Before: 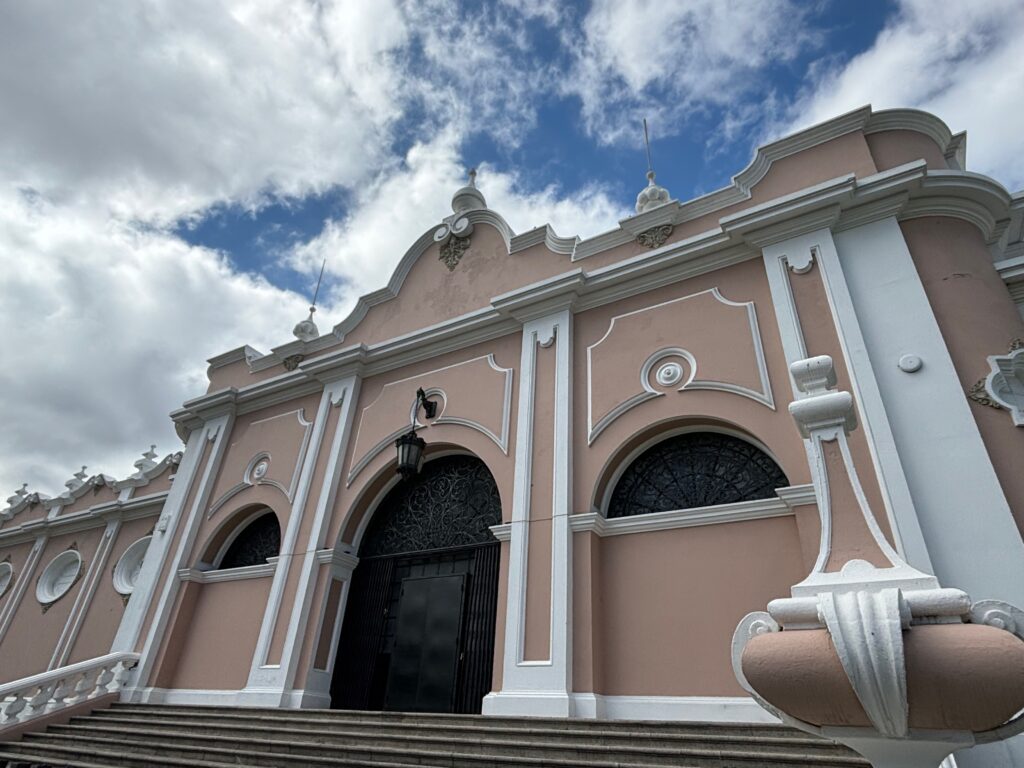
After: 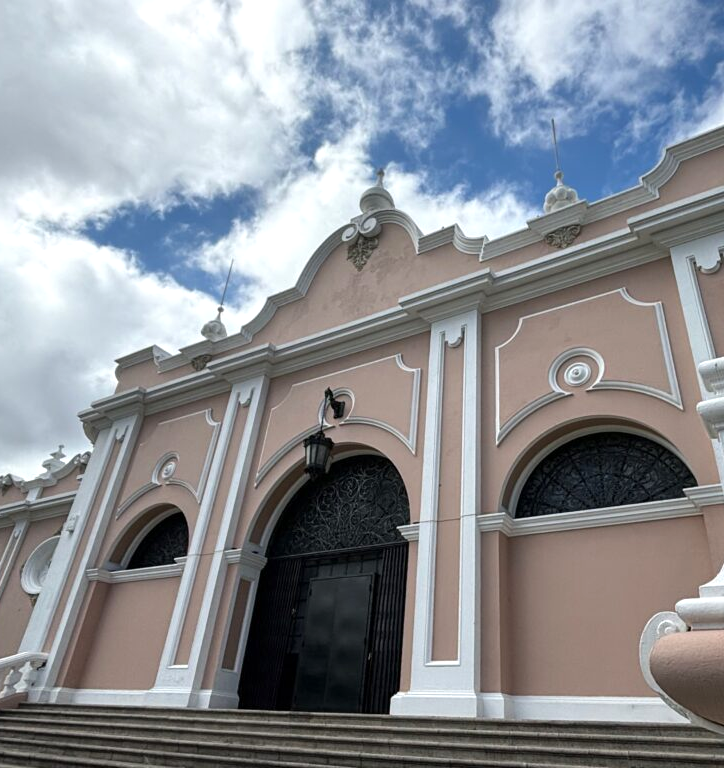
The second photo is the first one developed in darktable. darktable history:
exposure: exposure 0.3 EV, compensate highlight preservation false
crop and rotate: left 9.061%, right 20.142%
